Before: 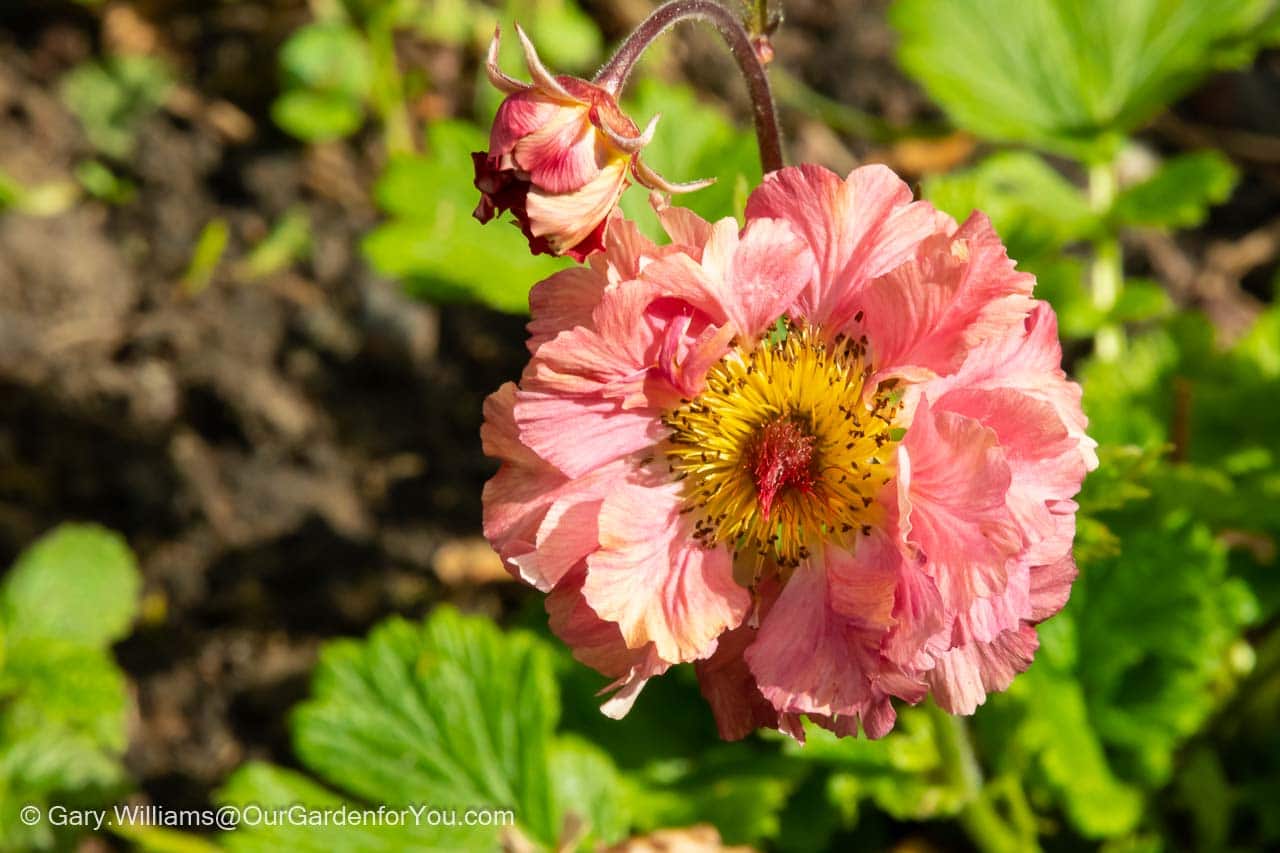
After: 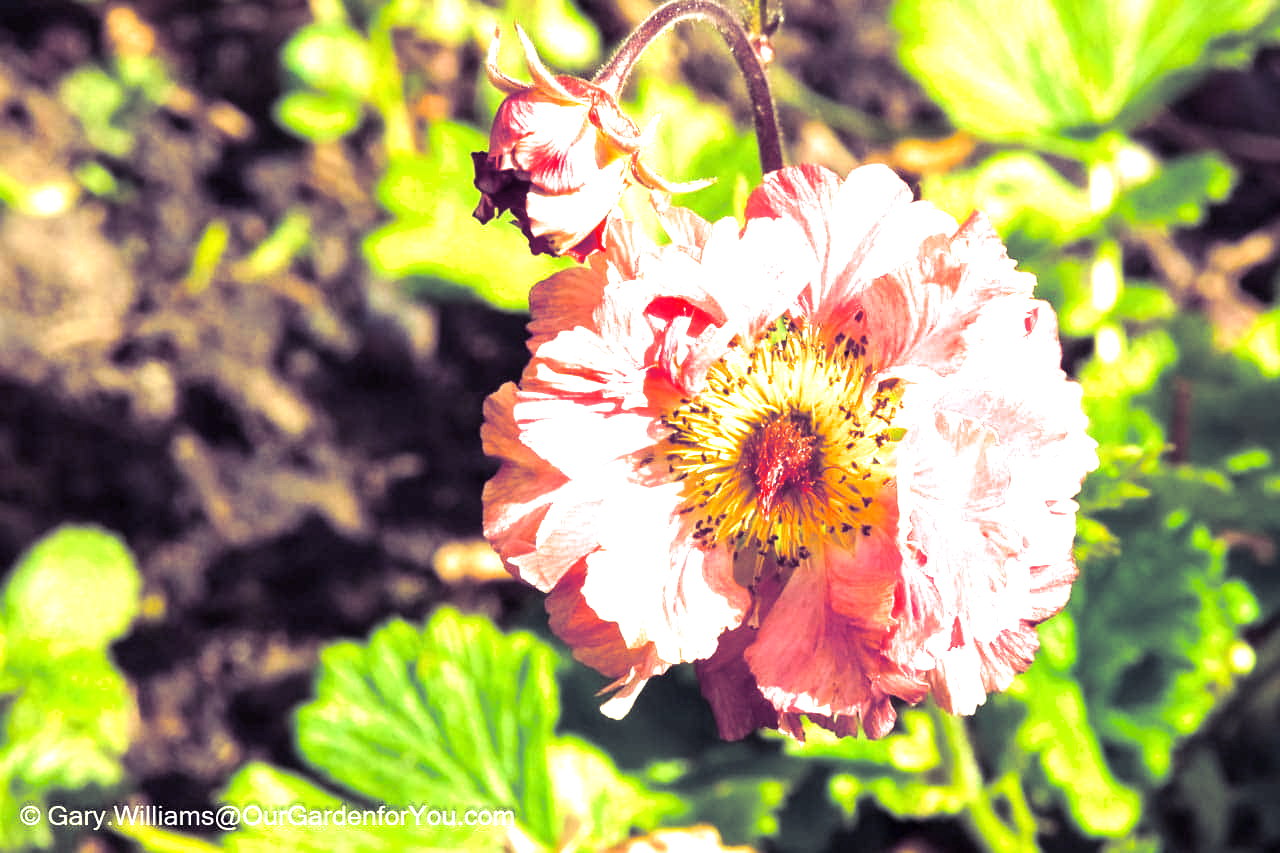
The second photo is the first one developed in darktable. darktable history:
split-toning: shadows › hue 255.6°, shadows › saturation 0.66, highlights › hue 43.2°, highlights › saturation 0.68, balance -50.1
exposure: black level correction 0, exposure 1.35 EV, compensate exposure bias true, compensate highlight preservation false
